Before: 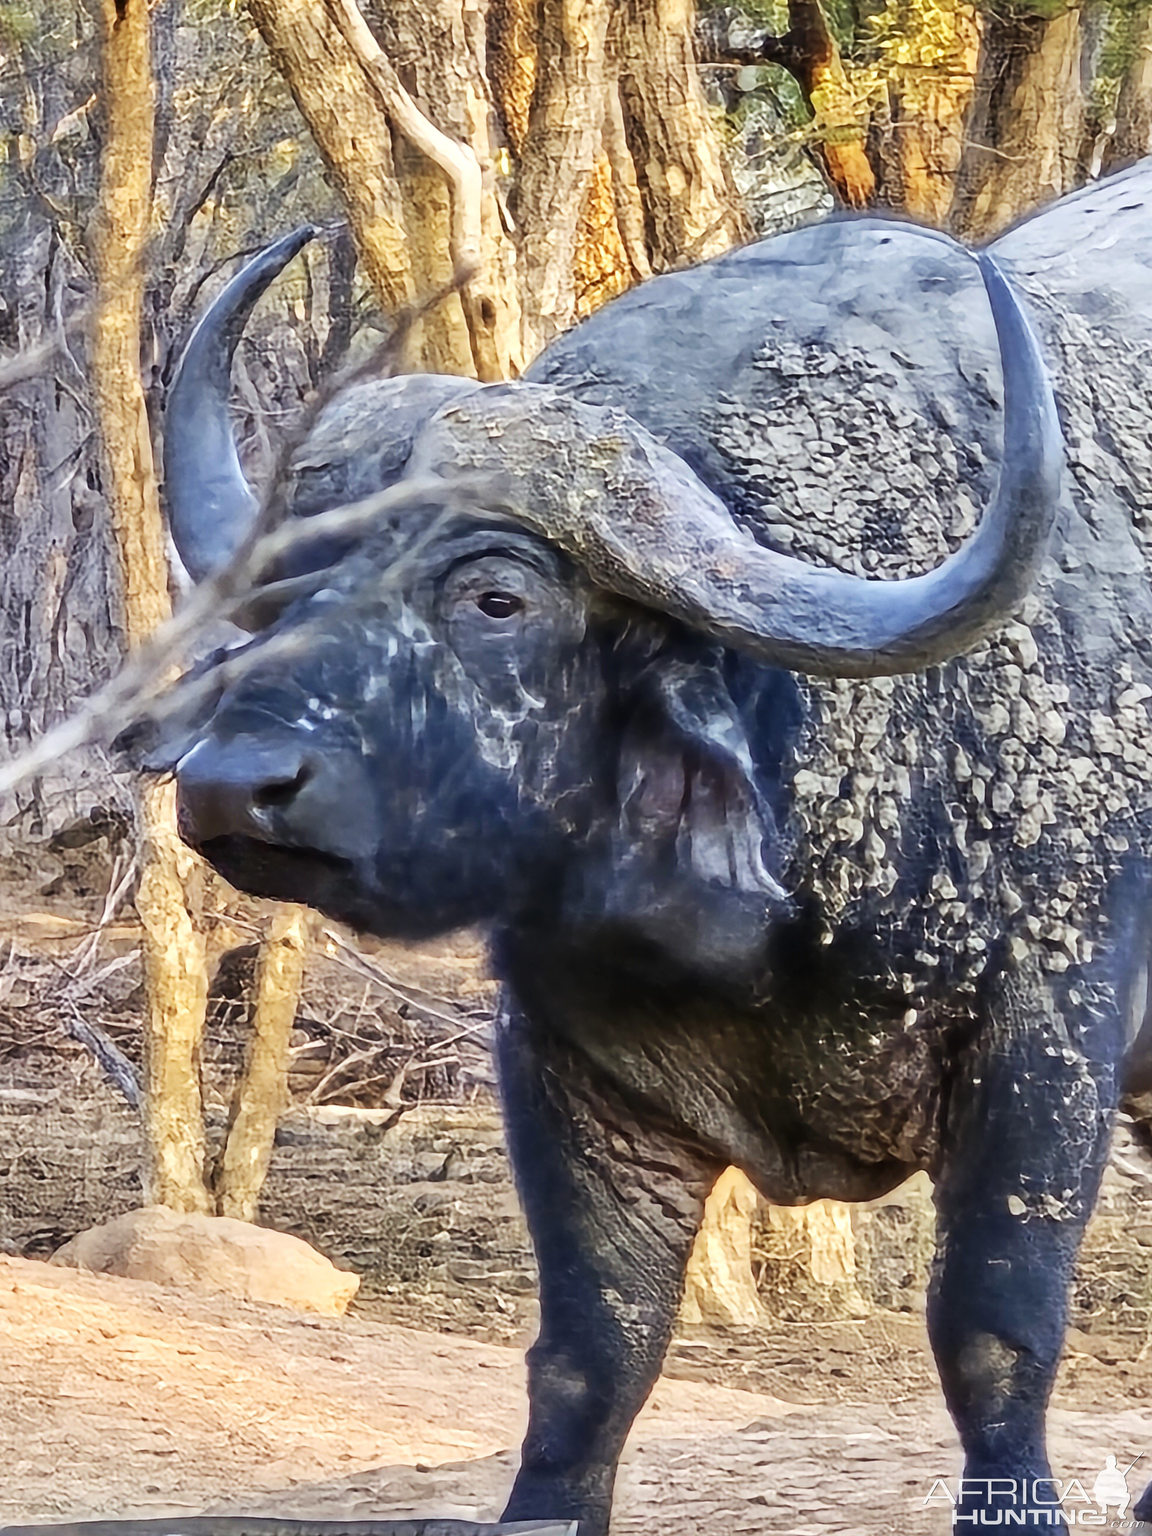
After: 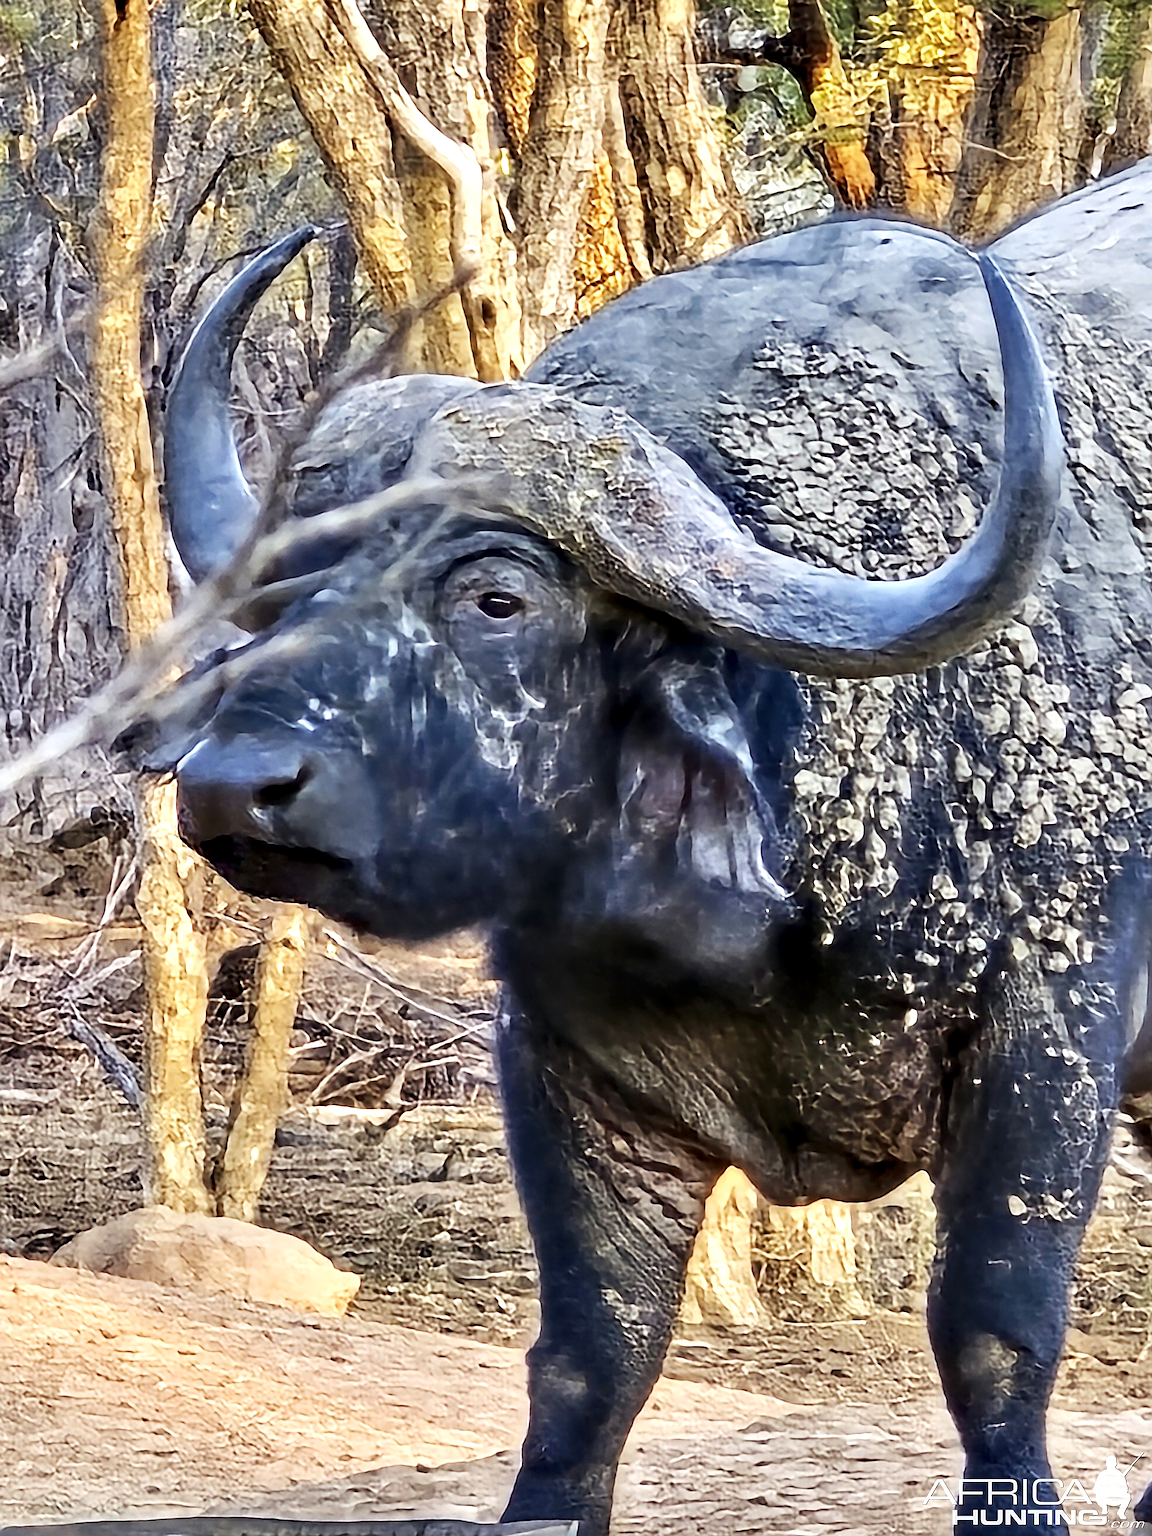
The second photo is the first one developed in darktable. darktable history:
contrast equalizer: y [[0.6 ×6], [0.55 ×6], [0 ×6], [0 ×6], [0 ×6]], mix 0.576
sharpen: on, module defaults
